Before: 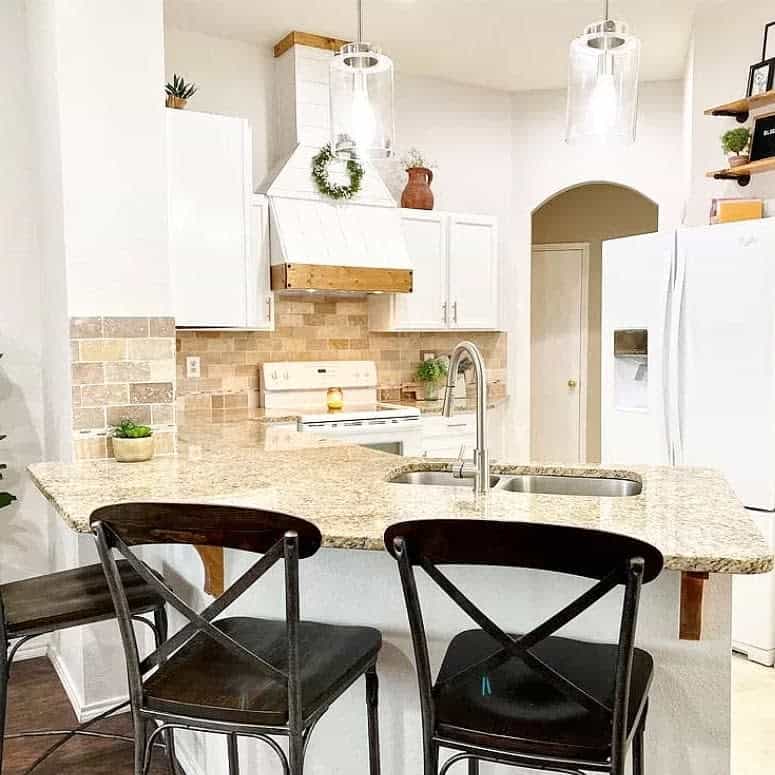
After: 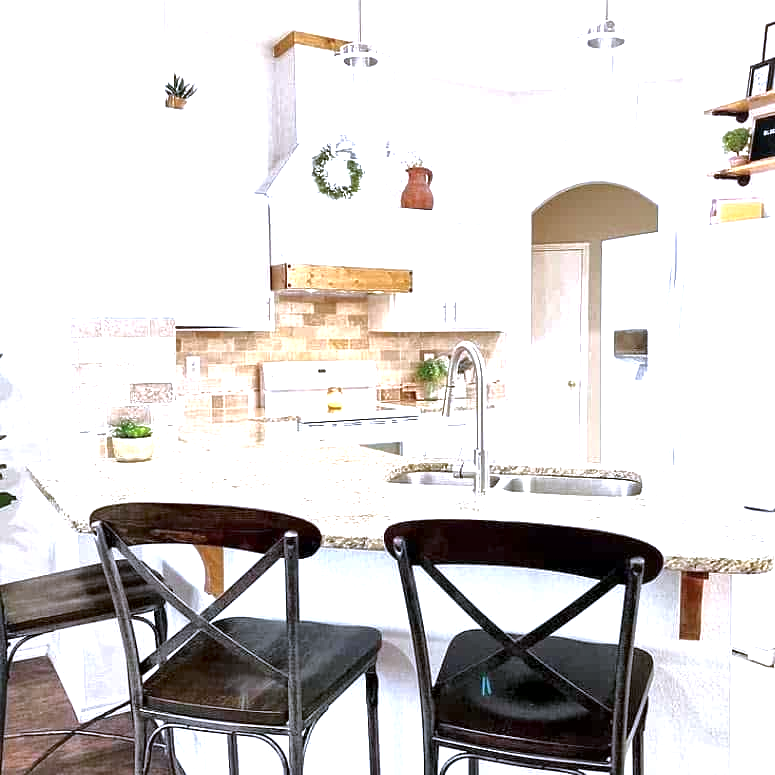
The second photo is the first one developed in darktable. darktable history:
local contrast: mode bilateral grid, contrast 19, coarseness 50, detail 162%, midtone range 0.2
color calibration: illuminant custom, x 0.373, y 0.388, temperature 4238.53 K
exposure: black level correction 0, exposure 0.893 EV, compensate highlight preservation false
